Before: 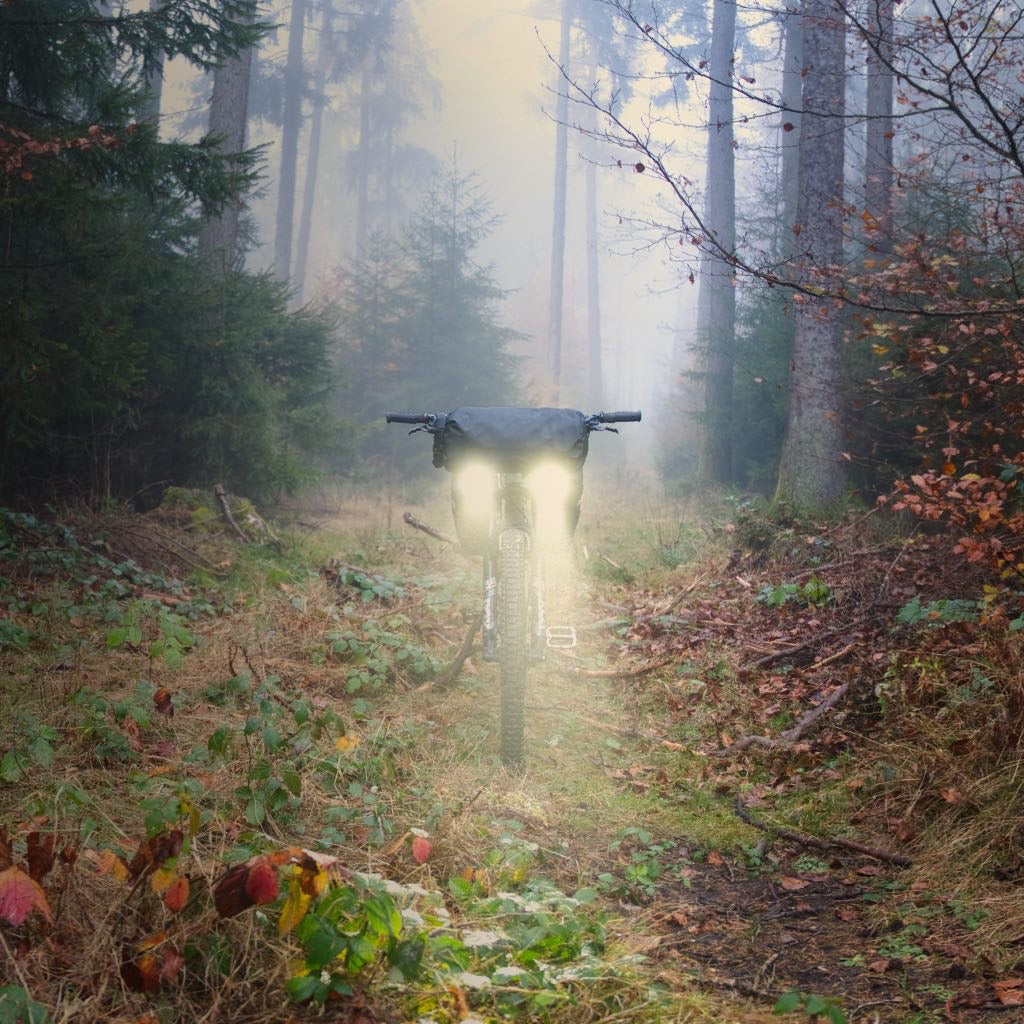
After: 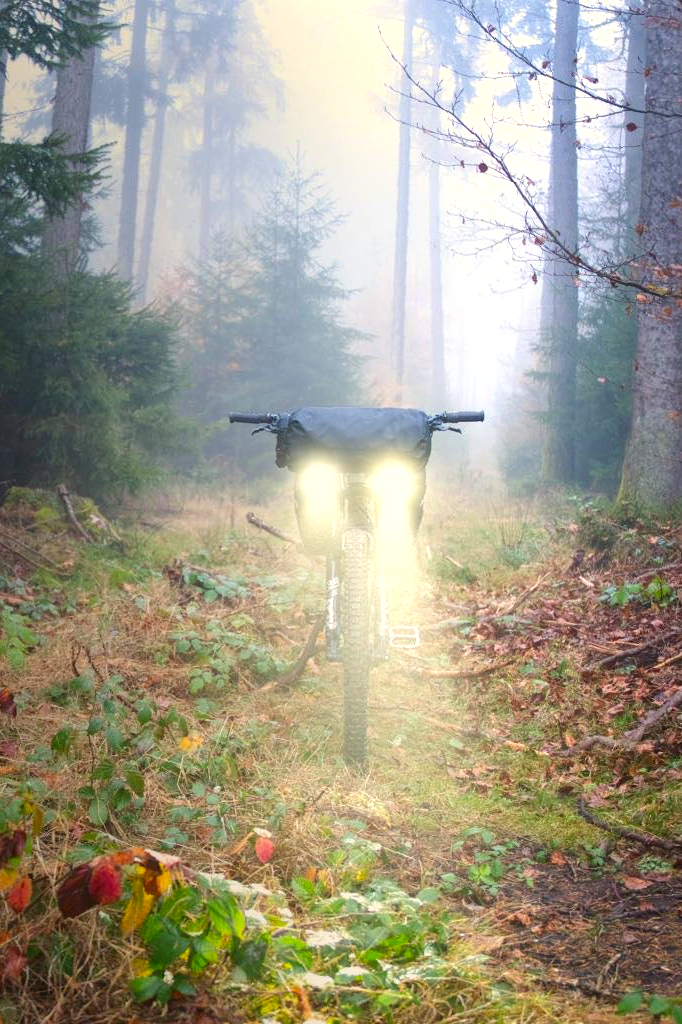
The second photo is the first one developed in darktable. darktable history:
exposure: exposure 0.56 EV, compensate exposure bias true, compensate highlight preservation false
crop and rotate: left 15.42%, right 17.929%
contrast brightness saturation: saturation 0.177
